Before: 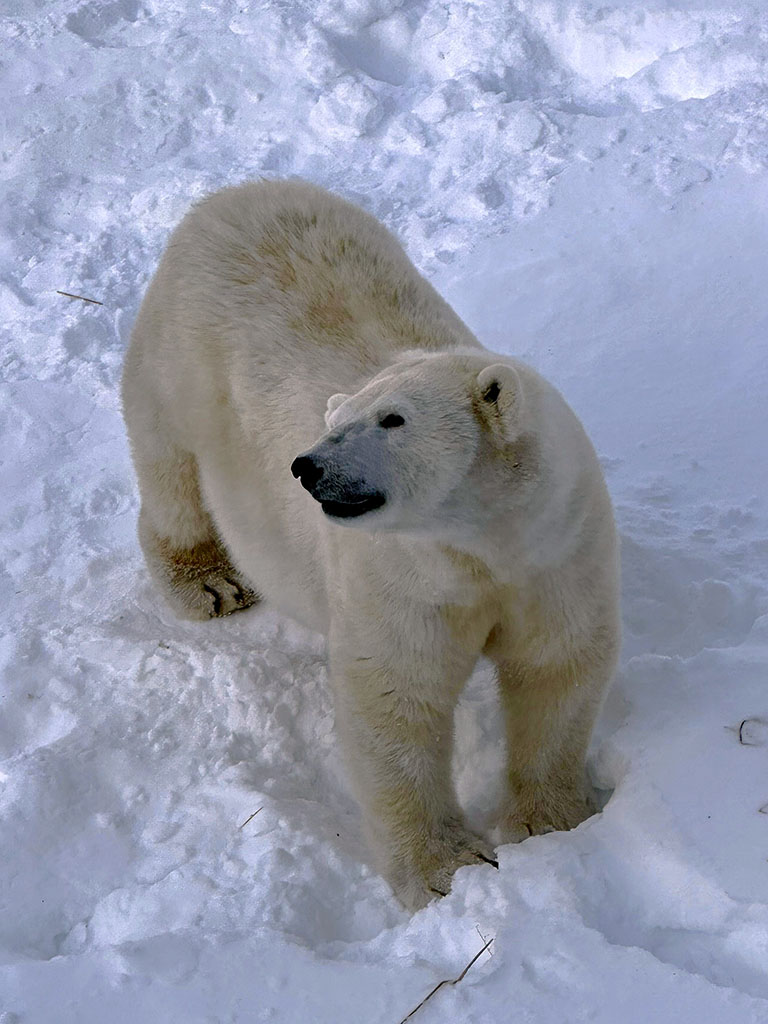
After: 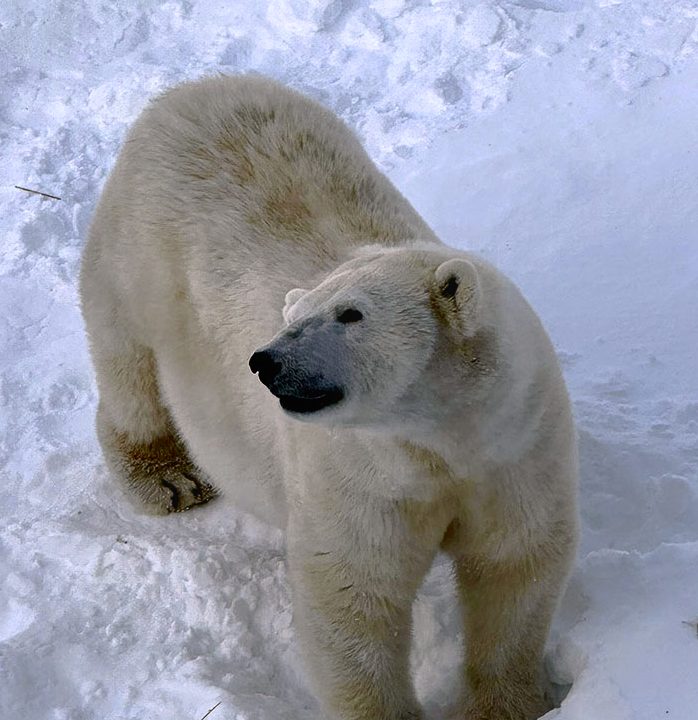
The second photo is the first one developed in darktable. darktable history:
crop: left 5.525%, top 10.329%, right 3.516%, bottom 19.265%
contrast equalizer: octaves 7, y [[0.5, 0.488, 0.462, 0.461, 0.491, 0.5], [0.5 ×6], [0.5 ×6], [0 ×6], [0 ×6]]
contrast brightness saturation: contrast 0.22
